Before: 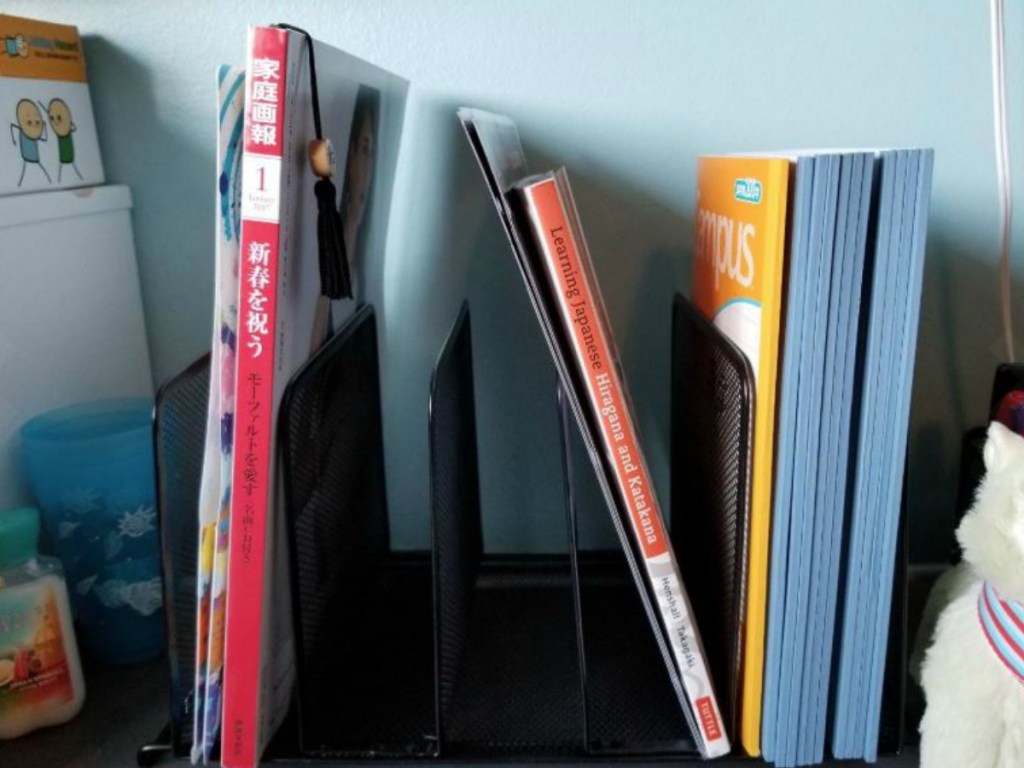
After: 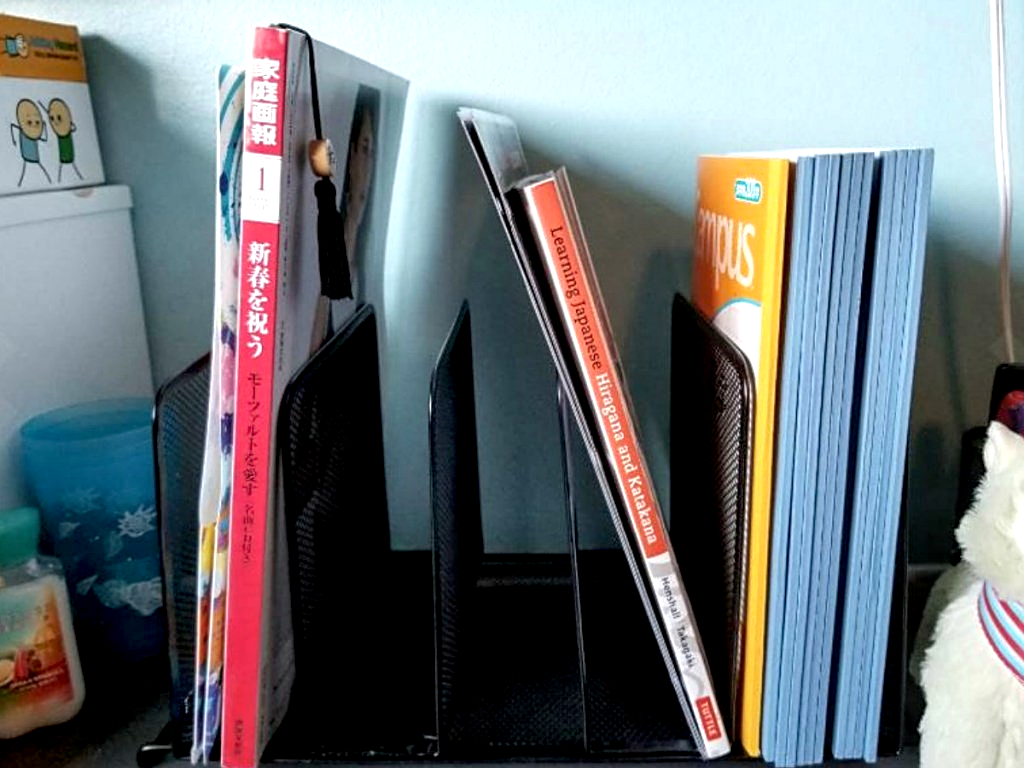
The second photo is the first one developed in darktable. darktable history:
exposure: black level correction 0.005, exposure 0.409 EV, compensate highlight preservation false
sharpen: on, module defaults
local contrast: detail 130%
